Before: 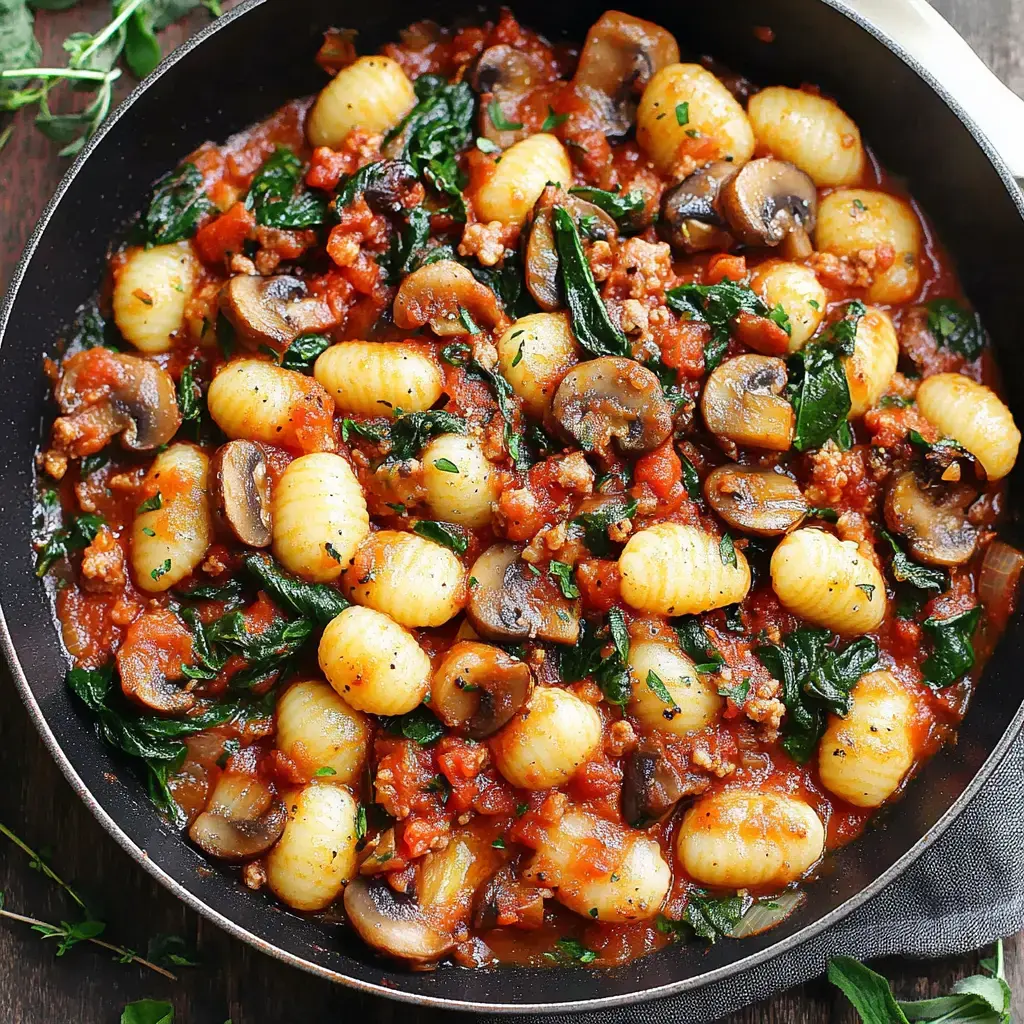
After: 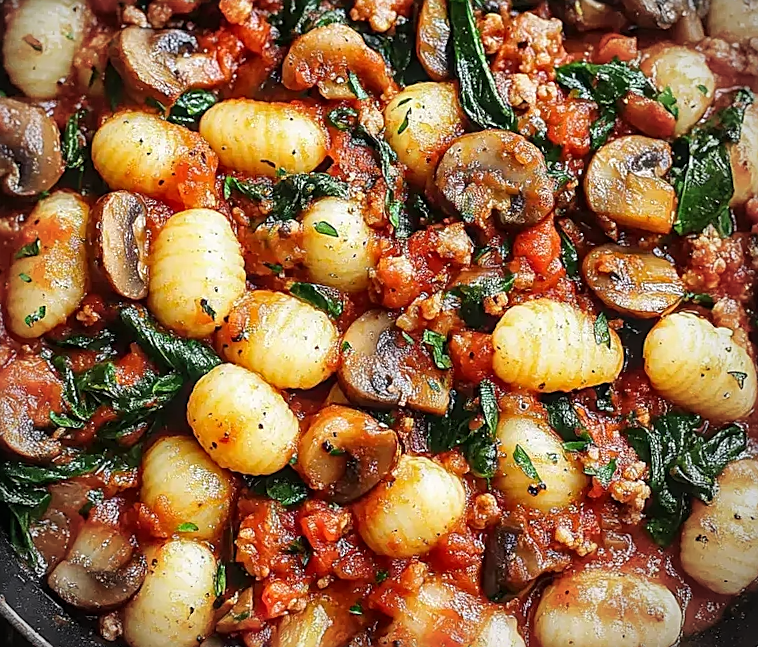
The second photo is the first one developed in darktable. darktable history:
local contrast: on, module defaults
crop and rotate: angle -3.35°, left 9.867%, top 21.309%, right 11.906%, bottom 11.841%
sharpen: on, module defaults
vignetting: center (-0.032, -0.045)
